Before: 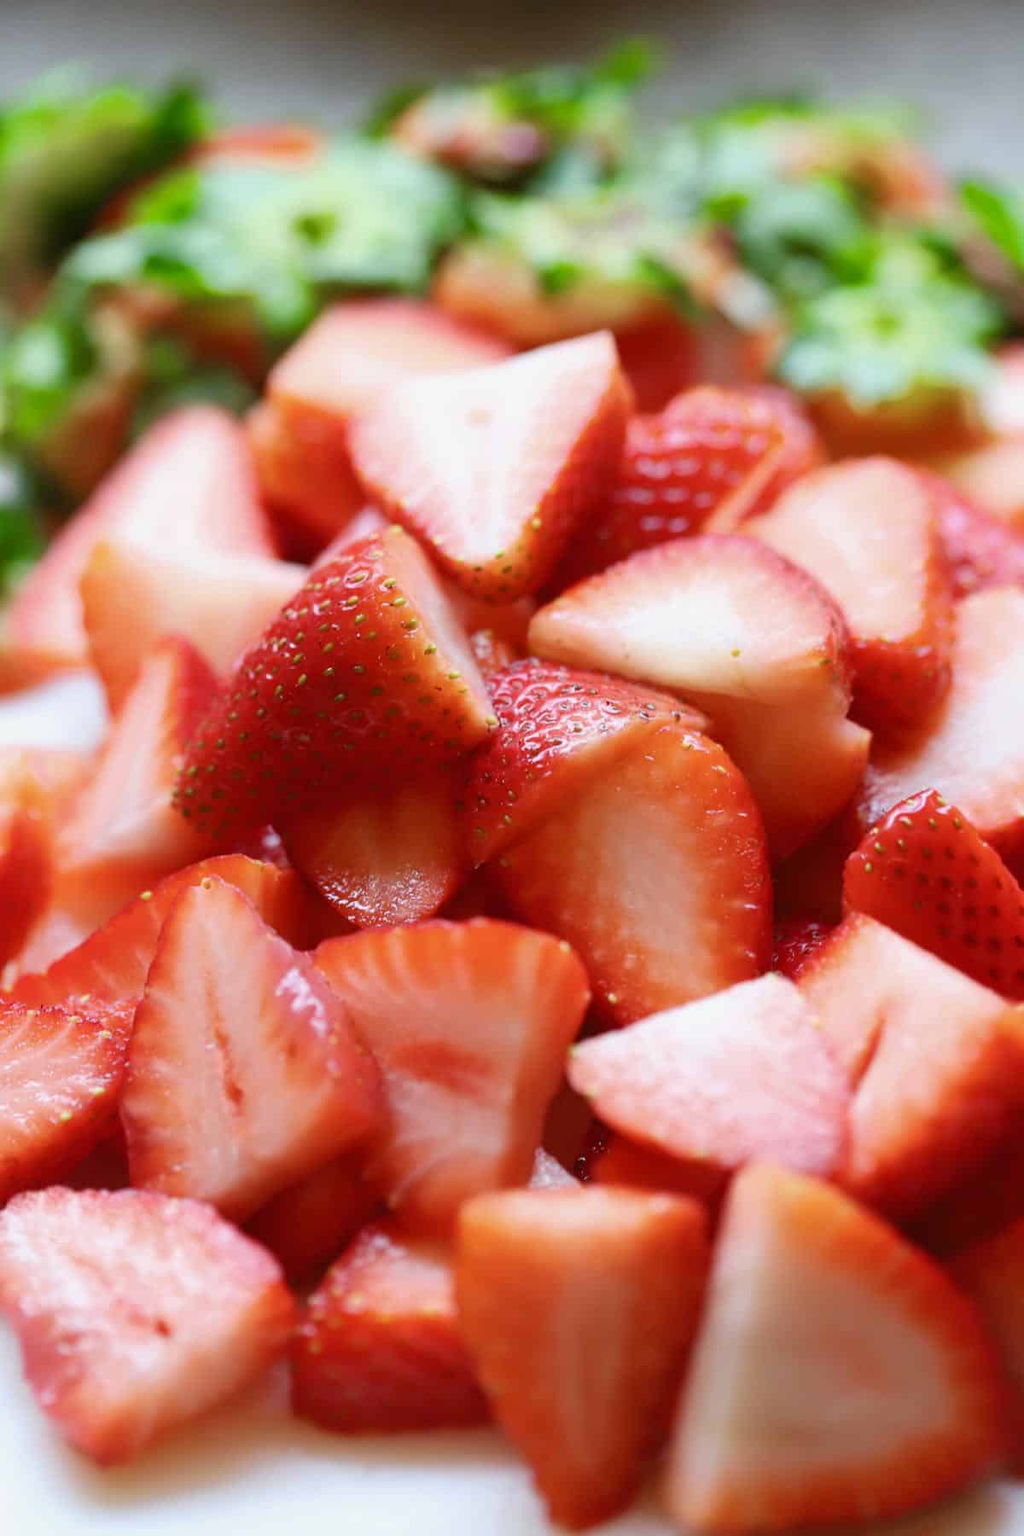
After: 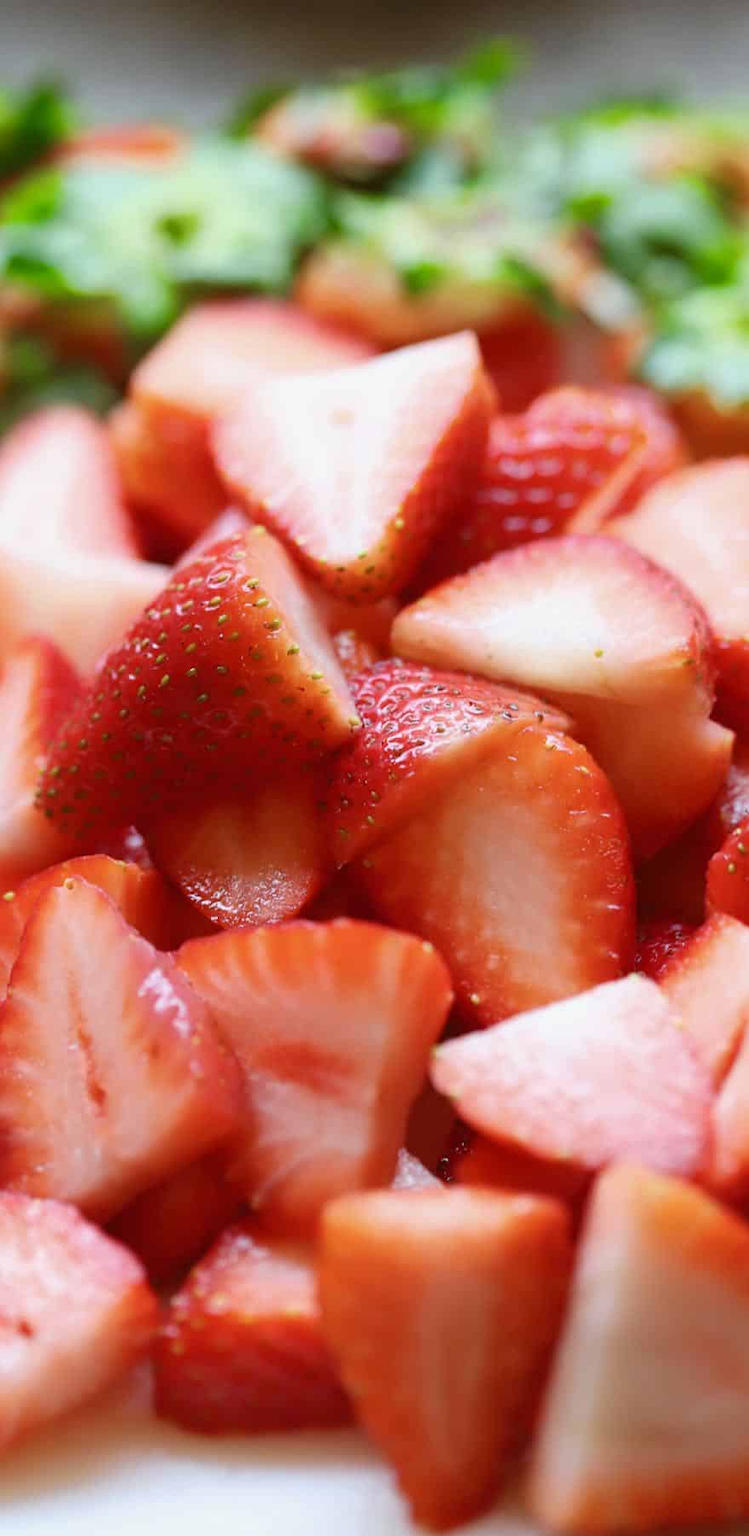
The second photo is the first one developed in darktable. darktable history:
crop: left 13.494%, top 0%, right 13.295%
